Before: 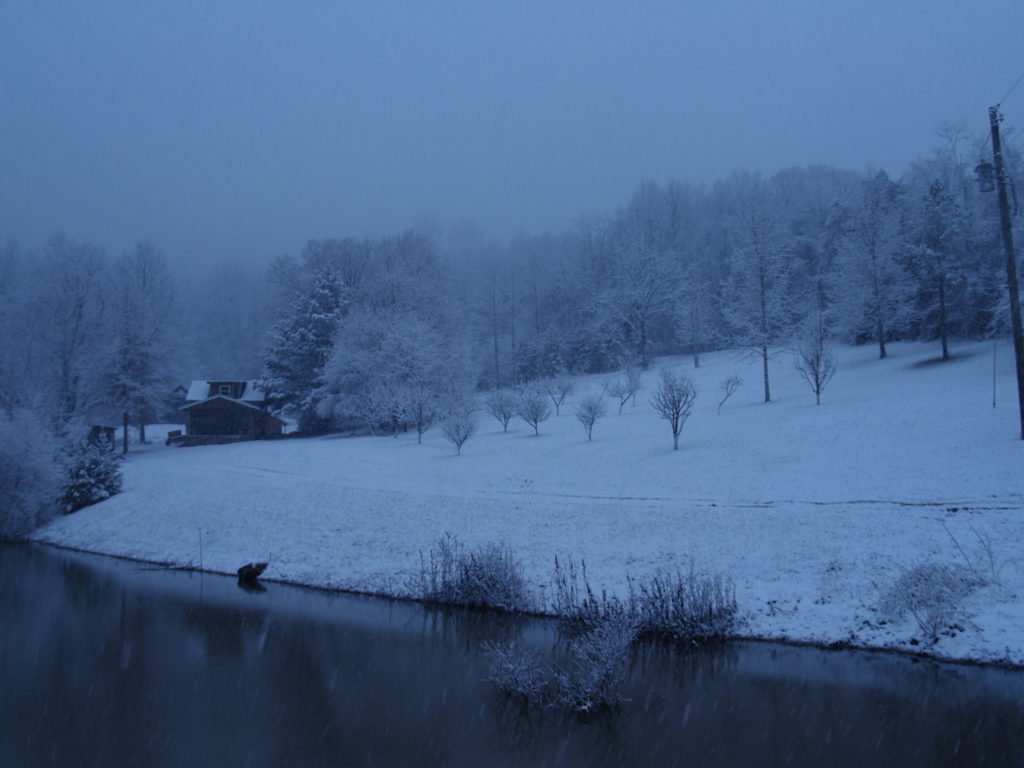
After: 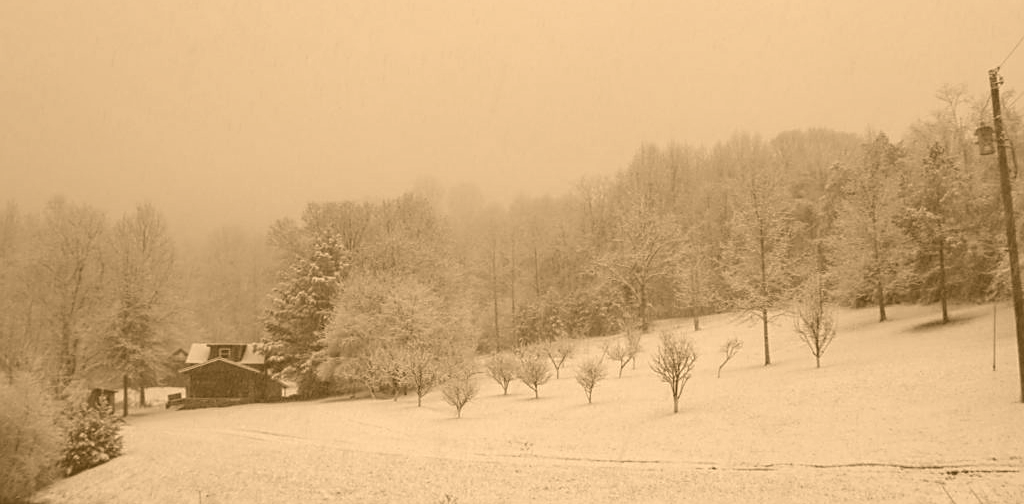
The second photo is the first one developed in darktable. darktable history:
sharpen: on, module defaults
colorize: hue 28.8°, source mix 100%
velvia: on, module defaults
crop and rotate: top 4.848%, bottom 29.503%
local contrast: detail 130%
